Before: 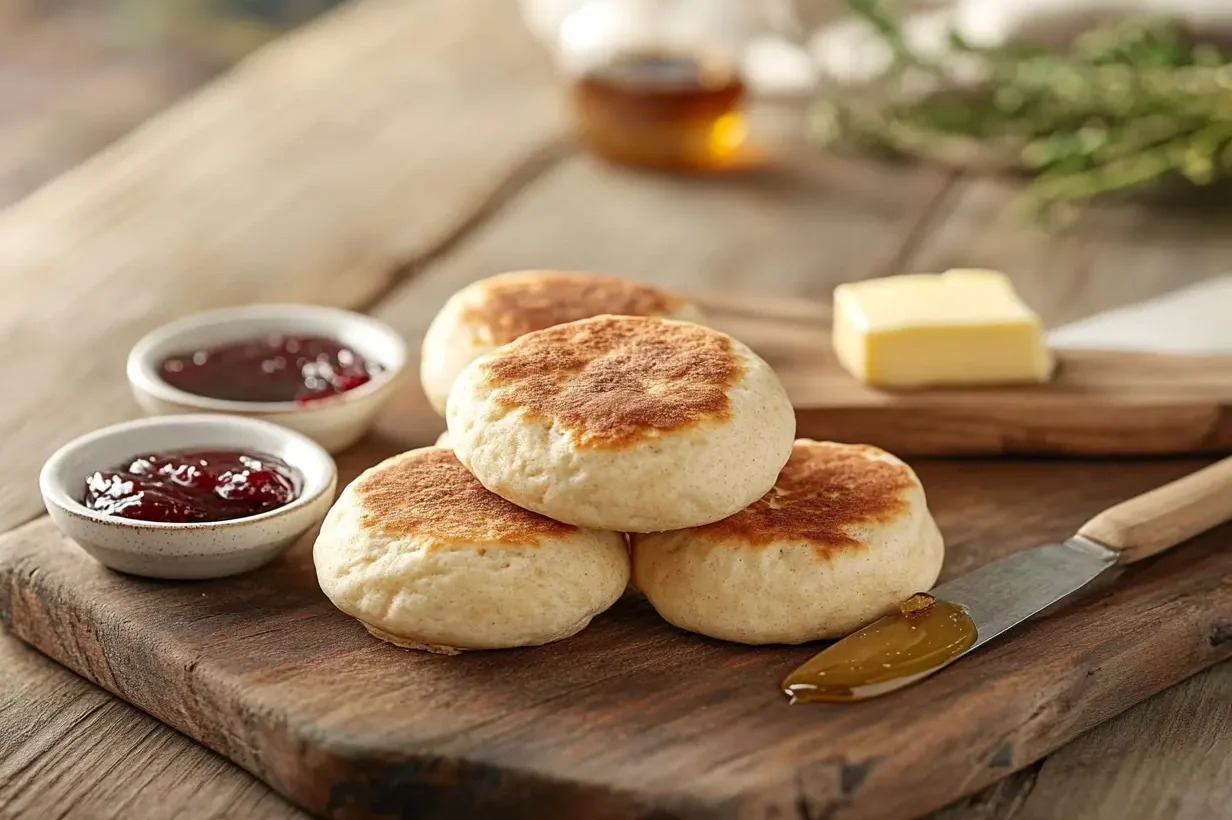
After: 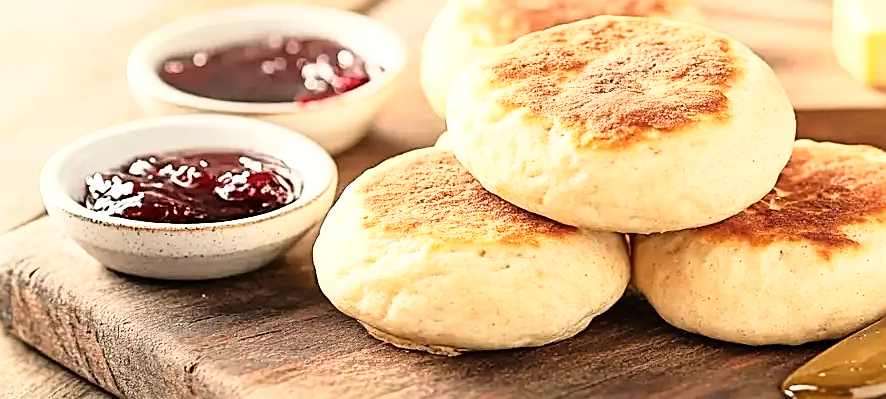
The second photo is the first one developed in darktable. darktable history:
sharpen: on, module defaults
base curve: curves: ch0 [(0, 0) (0.012, 0.01) (0.073, 0.168) (0.31, 0.711) (0.645, 0.957) (1, 1)]
exposure: exposure 0.206 EV, compensate highlight preservation false
contrast brightness saturation: saturation -0.054
crop: top 36.465%, right 28.012%, bottom 14.798%
